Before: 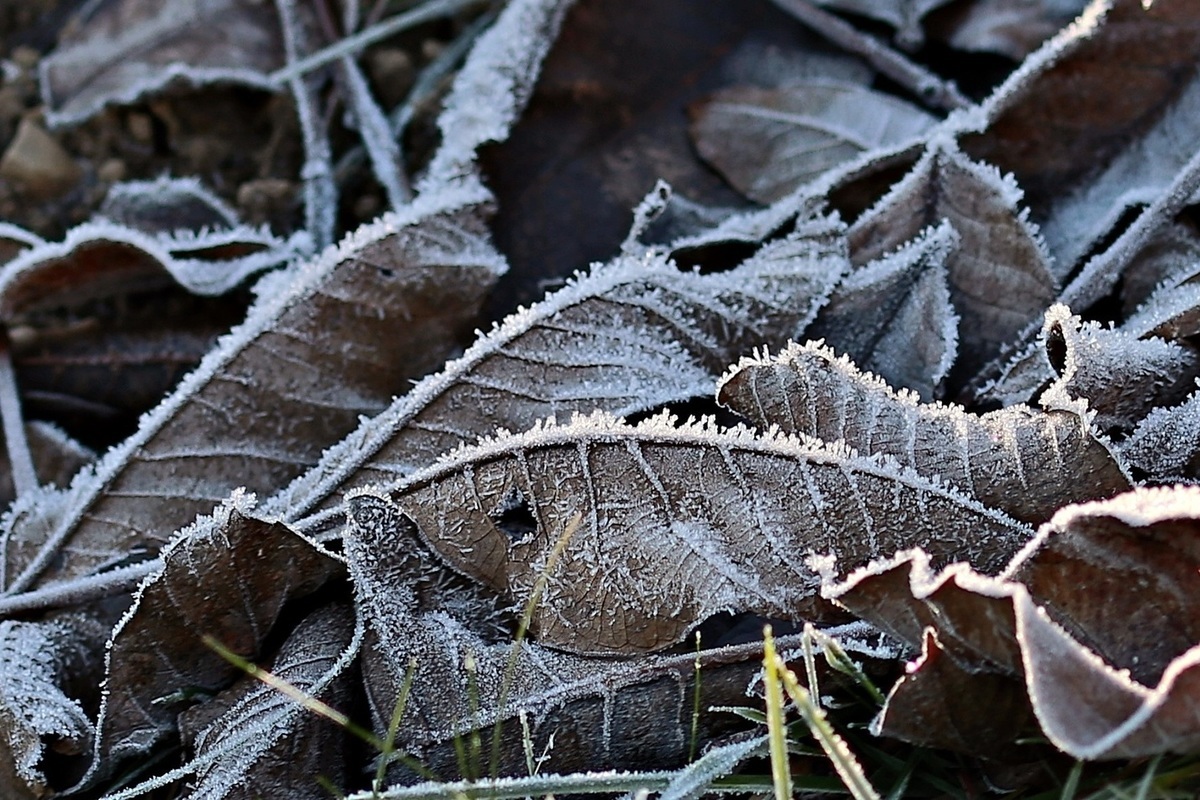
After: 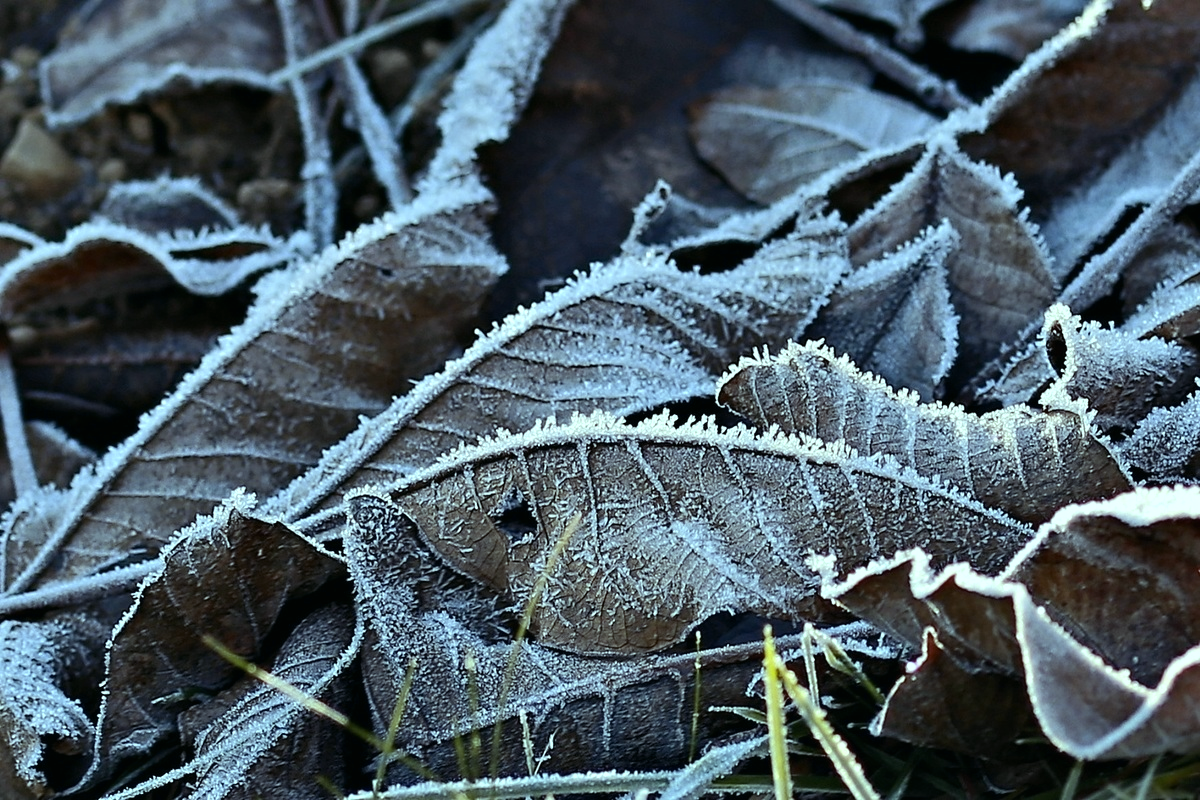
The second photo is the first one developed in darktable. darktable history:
color balance: mode lift, gamma, gain (sRGB), lift [0.997, 0.979, 1.021, 1.011], gamma [1, 1.084, 0.916, 0.998], gain [1, 0.87, 1.13, 1.101], contrast 4.55%, contrast fulcrum 38.24%, output saturation 104.09%
color contrast: green-magenta contrast 0.8, blue-yellow contrast 1.1, unbound 0
